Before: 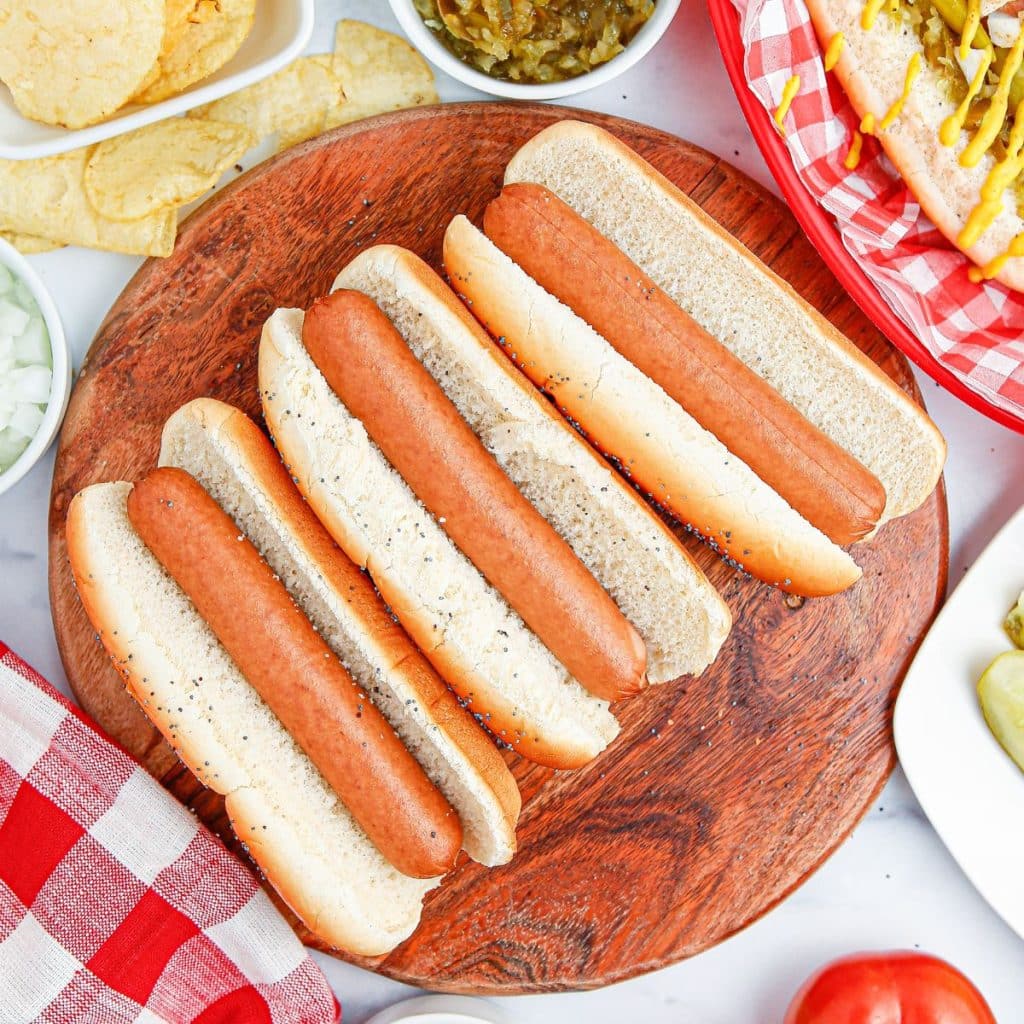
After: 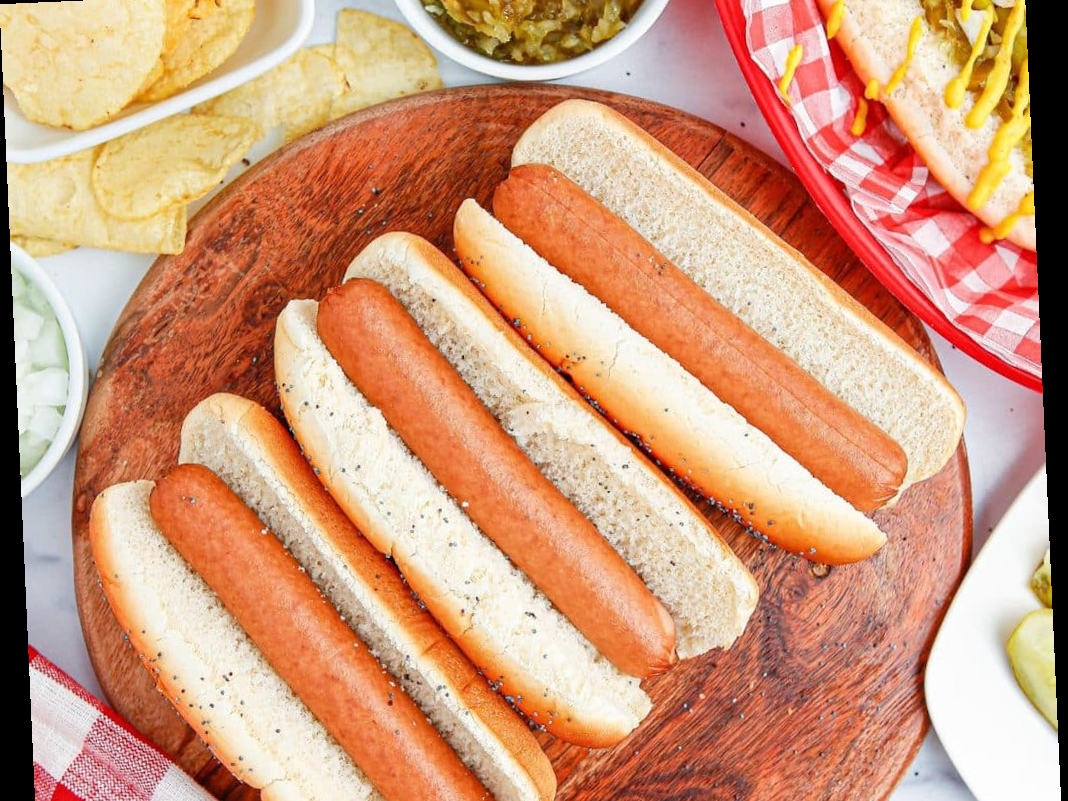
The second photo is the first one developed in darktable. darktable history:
crop: top 3.857%, bottom 21.132%
rotate and perspective: rotation -2.56°, automatic cropping off
